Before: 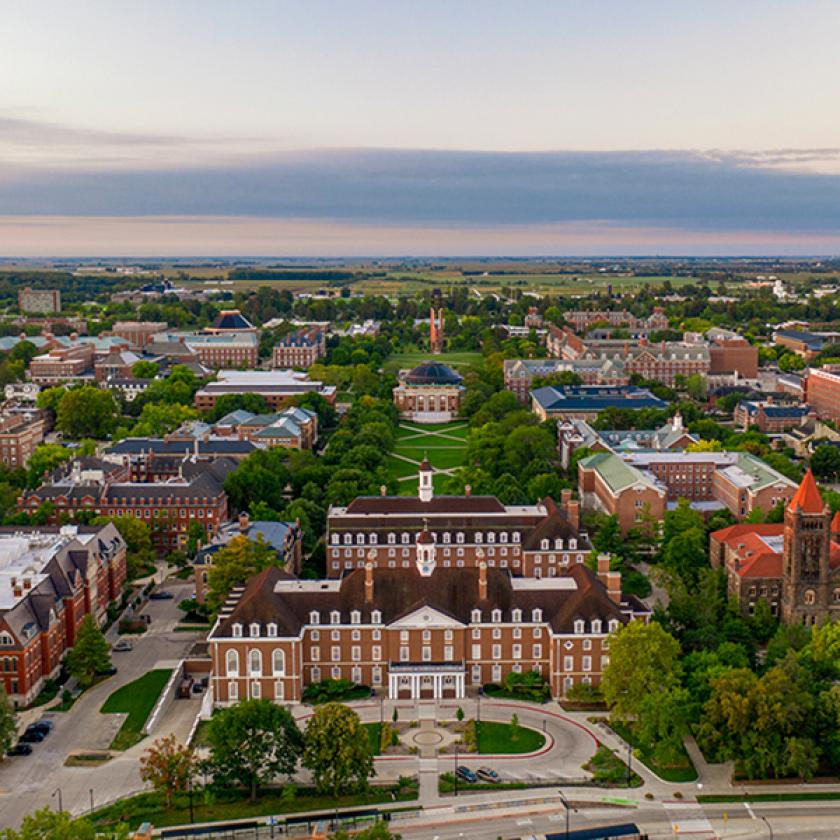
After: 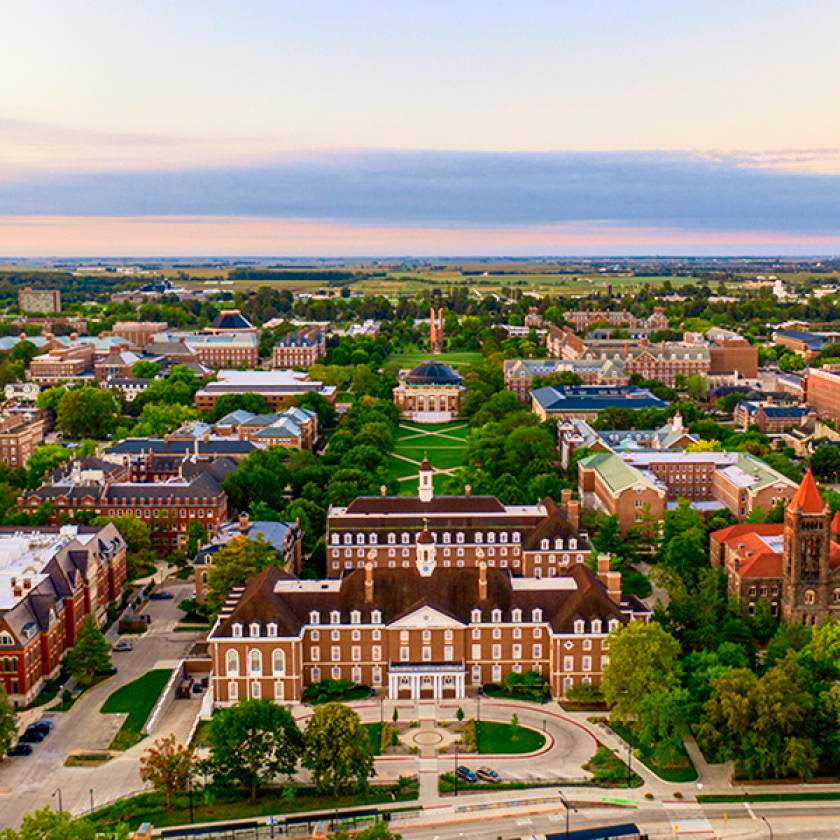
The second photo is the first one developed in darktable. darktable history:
tone curve: curves: ch0 [(0, 0) (0.091, 0.075) (0.389, 0.441) (0.696, 0.808) (0.844, 0.908) (0.909, 0.942) (1, 0.973)]; ch1 [(0, 0) (0.437, 0.404) (0.48, 0.486) (0.5, 0.5) (0.529, 0.556) (0.58, 0.606) (0.616, 0.654) (1, 1)]; ch2 [(0, 0) (0.442, 0.415) (0.5, 0.5) (0.535, 0.567) (0.585, 0.632) (1, 1)], color space Lab, independent channels, preserve colors none
bloom: size 9%, threshold 100%, strength 7%
